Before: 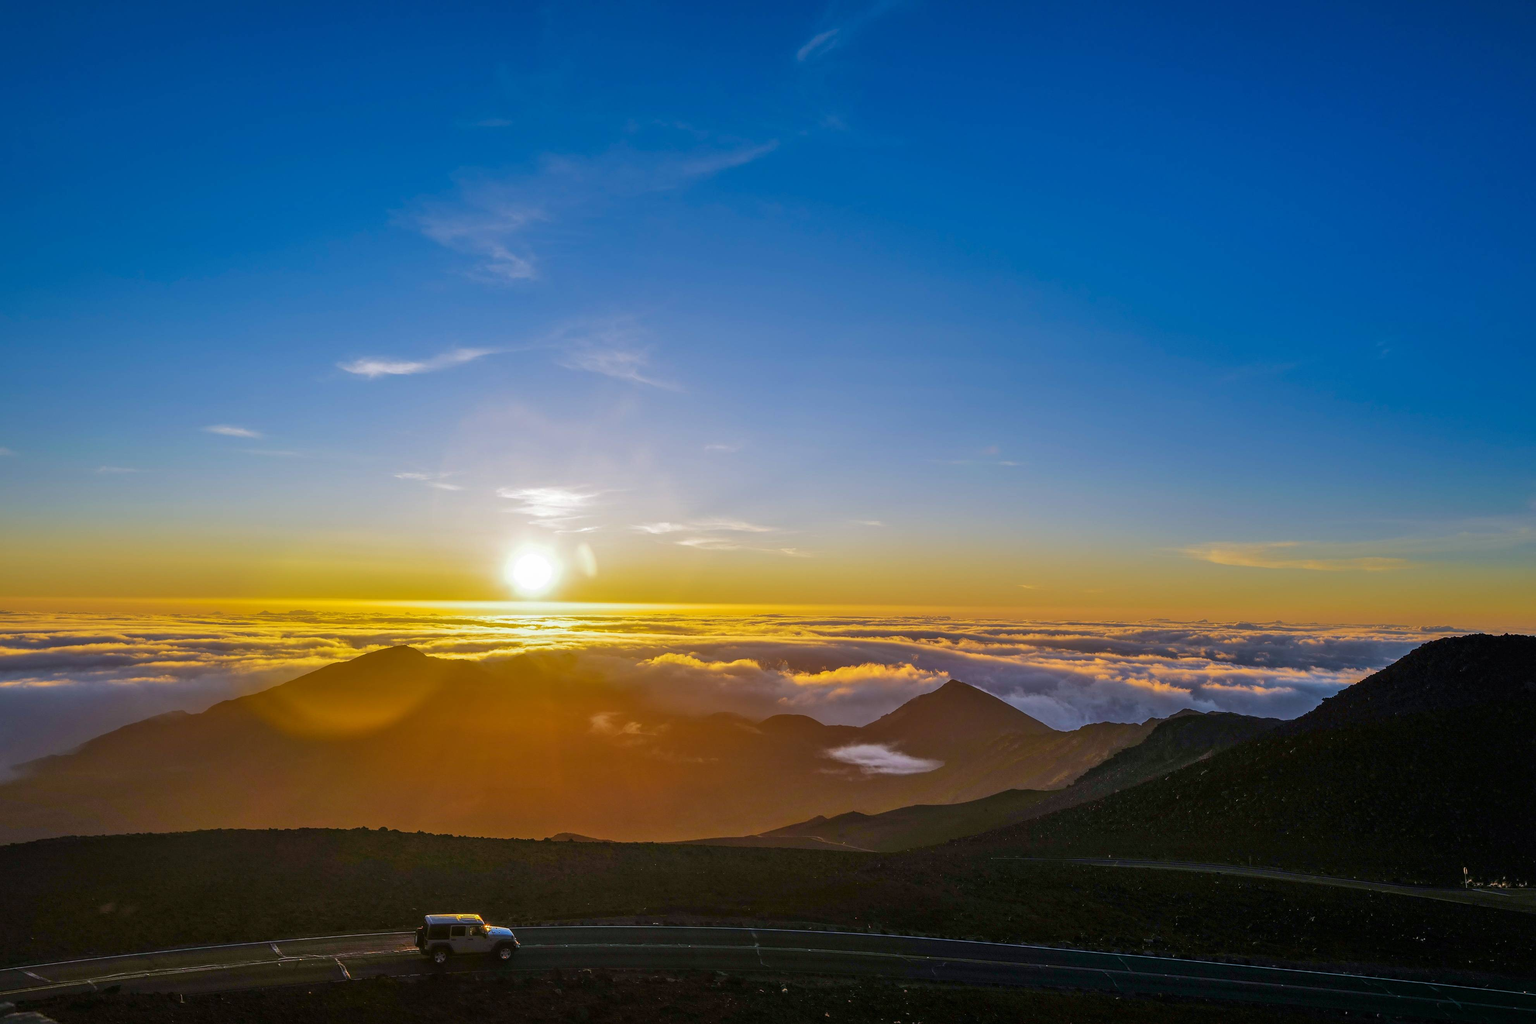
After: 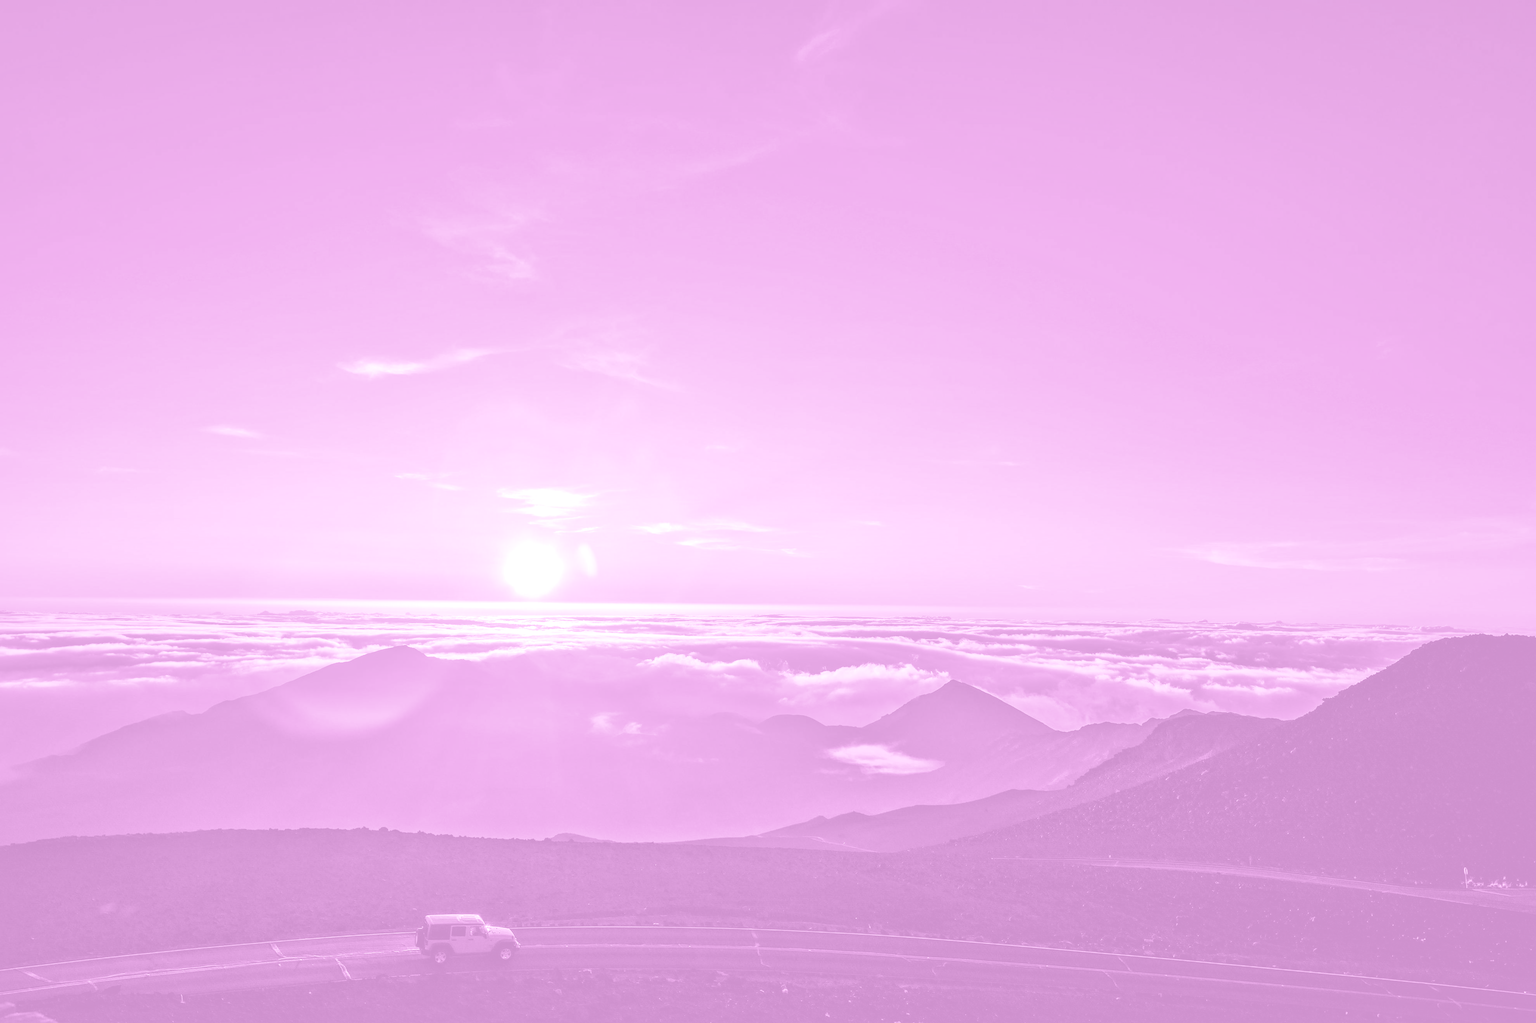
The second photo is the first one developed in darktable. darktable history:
local contrast: mode bilateral grid, contrast 20, coarseness 50, detail 179%, midtone range 0.2
colorize: hue 331.2°, saturation 69%, source mix 30.28%, lightness 69.02%, version 1
split-toning: shadows › saturation 0.41, highlights › saturation 0, compress 33.55%
color calibration: illuminant as shot in camera, x 0.358, y 0.373, temperature 4628.91 K
